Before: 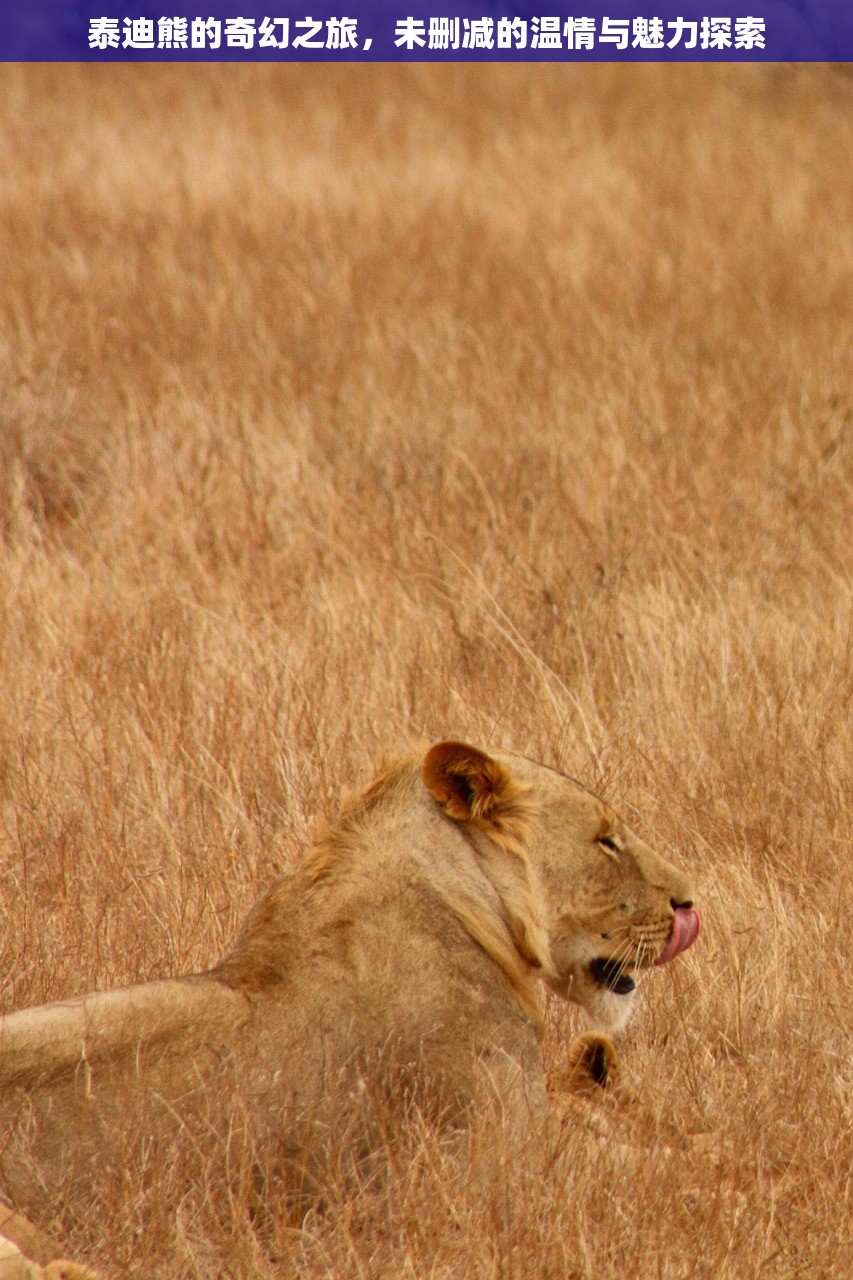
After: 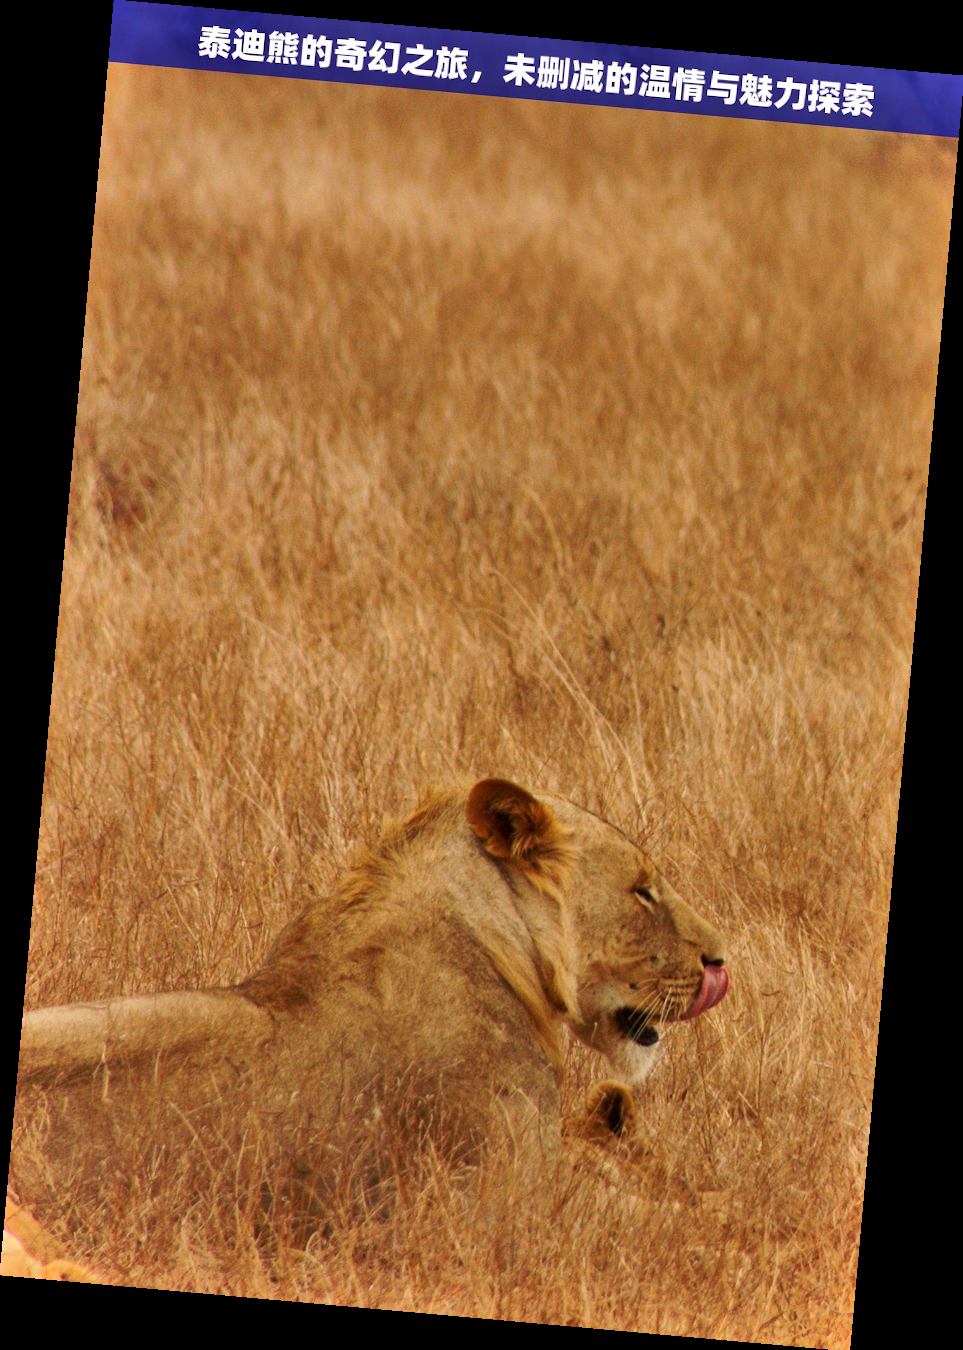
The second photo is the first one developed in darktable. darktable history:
rotate and perspective: rotation 5.12°, automatic cropping off
shadows and highlights: soften with gaussian
tone curve: curves: ch0 [(0, 0) (0.003, 0.002) (0.011, 0.009) (0.025, 0.02) (0.044, 0.035) (0.069, 0.055) (0.1, 0.08) (0.136, 0.109) (0.177, 0.142) (0.224, 0.179) (0.277, 0.222) (0.335, 0.268) (0.399, 0.329) (0.468, 0.409) (0.543, 0.495) (0.623, 0.579) (0.709, 0.669) (0.801, 0.767) (0.898, 0.885) (1, 1)], preserve colors none
